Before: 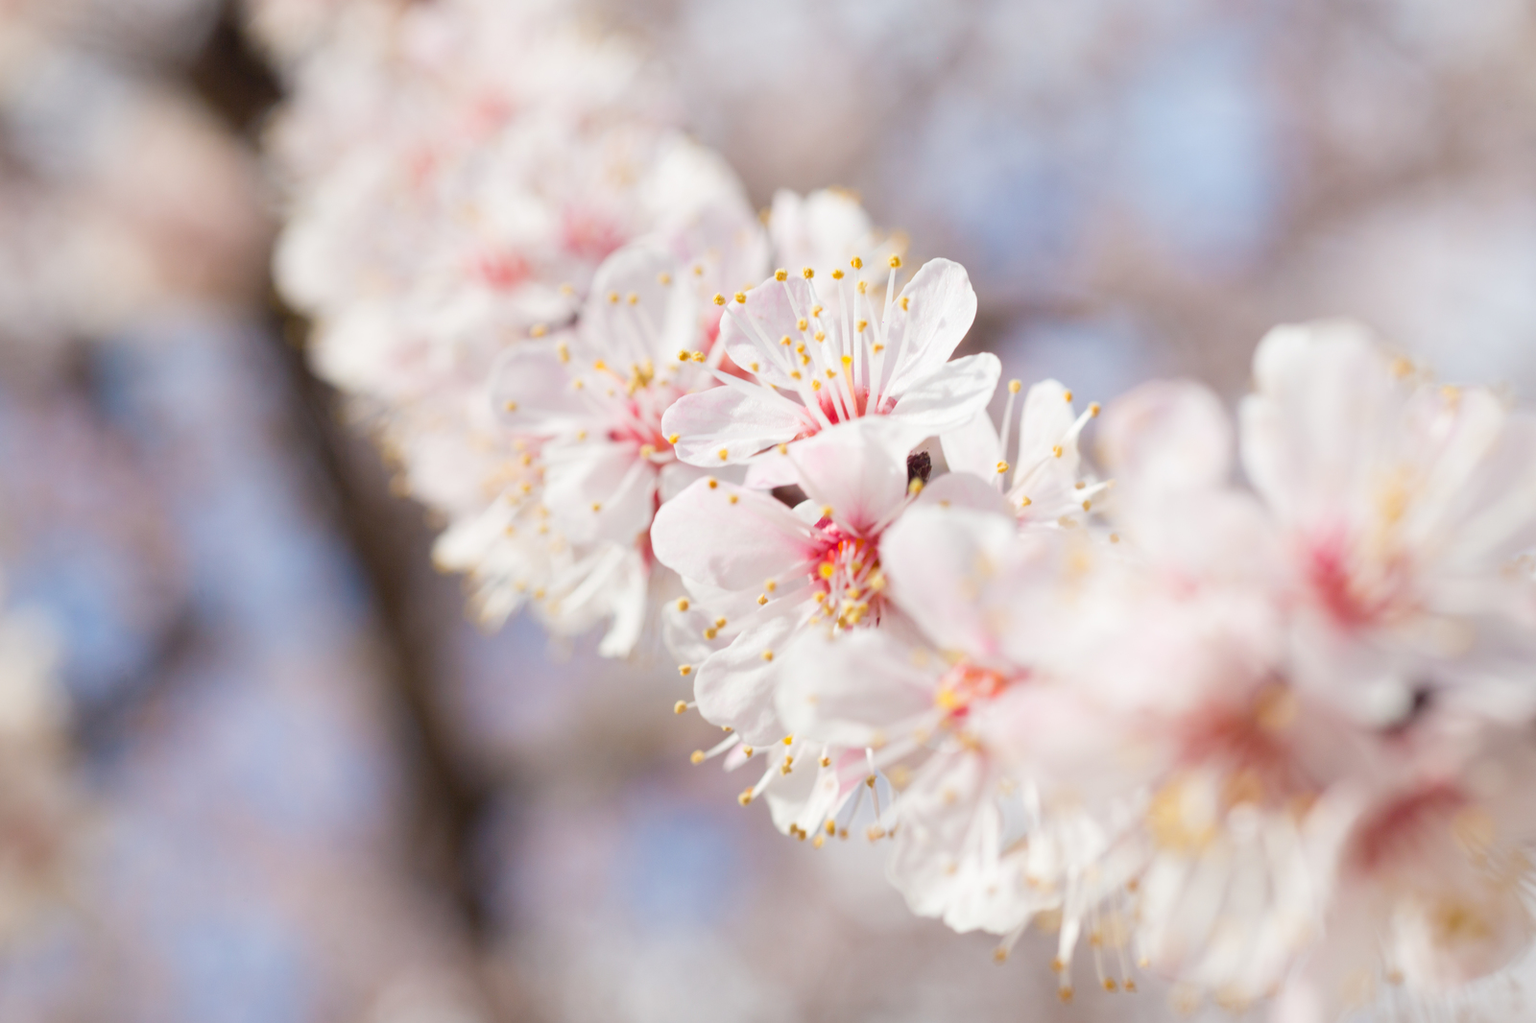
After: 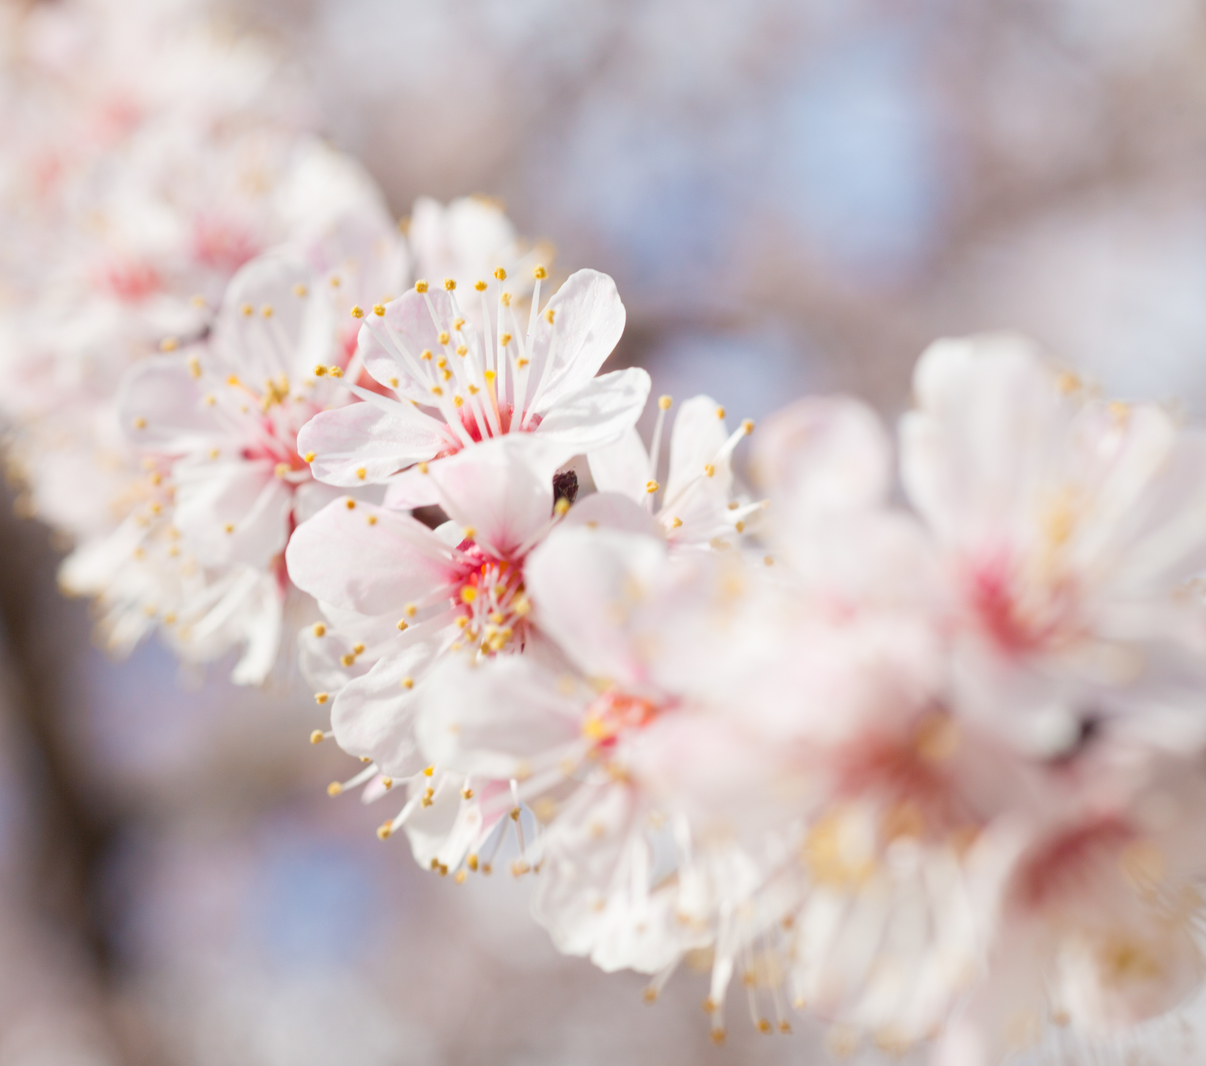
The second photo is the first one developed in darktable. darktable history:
crop and rotate: left 24.582%
